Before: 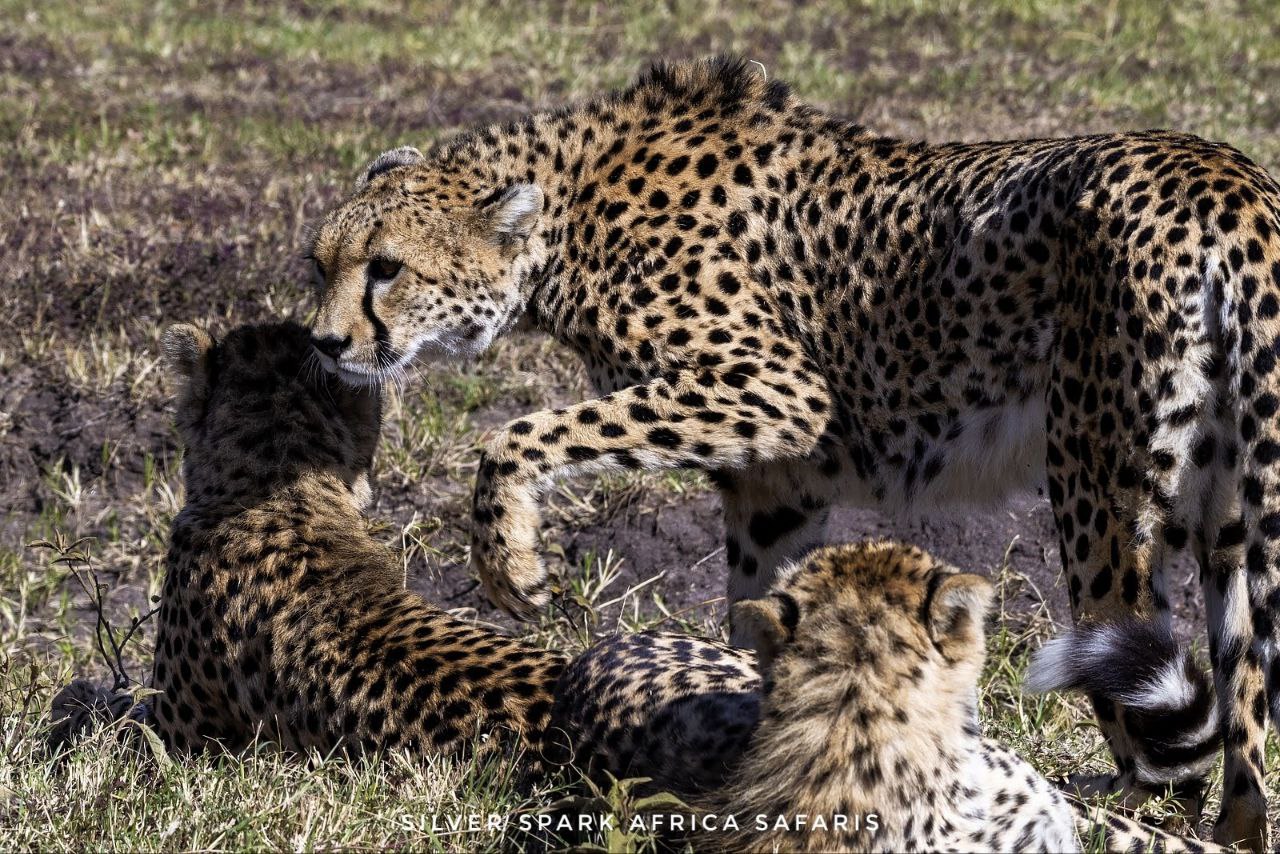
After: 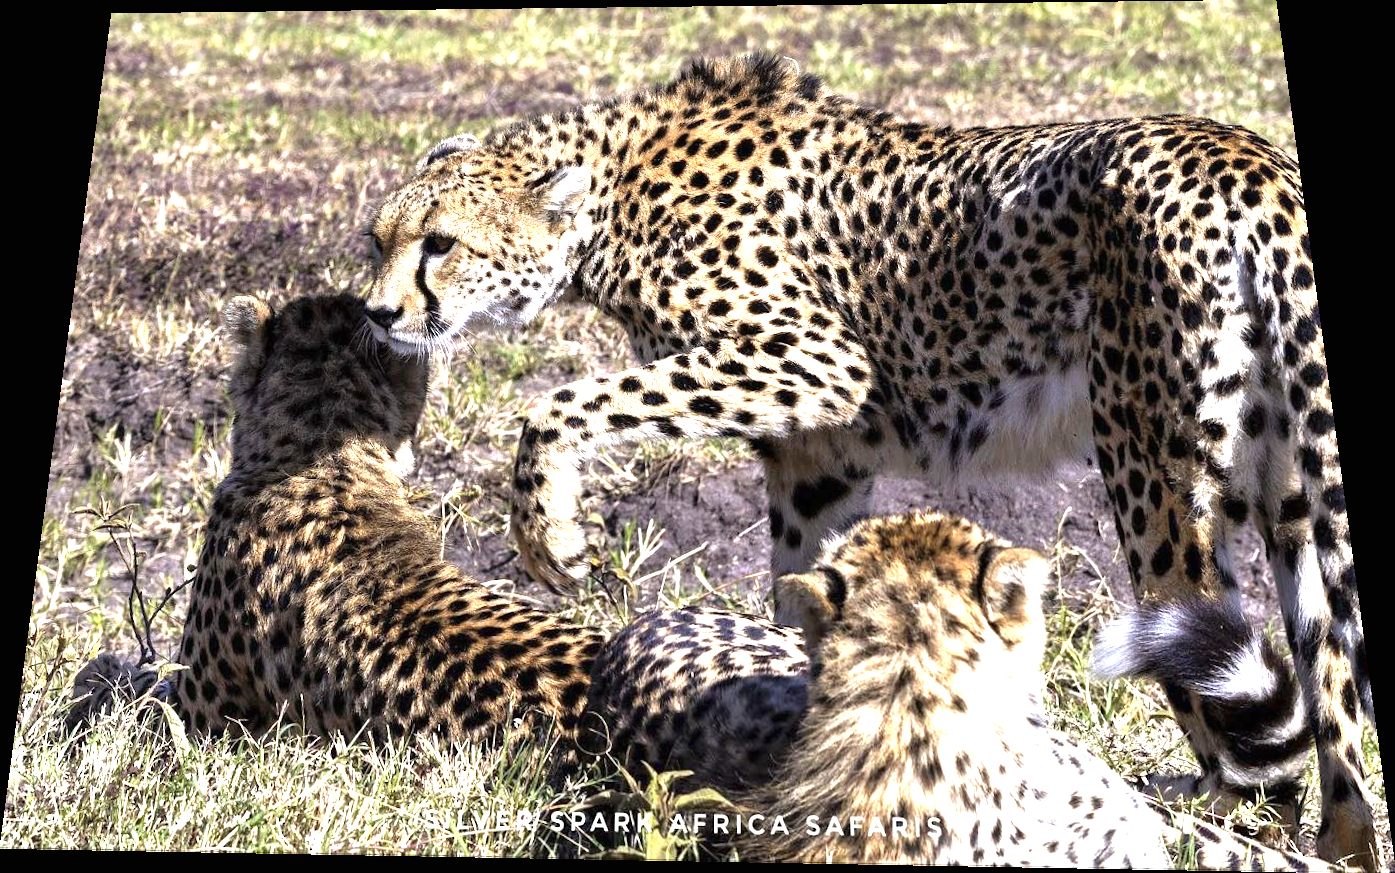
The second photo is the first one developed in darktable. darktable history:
rotate and perspective: rotation 0.128°, lens shift (vertical) -0.181, lens shift (horizontal) -0.044, shear 0.001, automatic cropping off
exposure: black level correction 0, exposure 1.5 EV, compensate highlight preservation false
